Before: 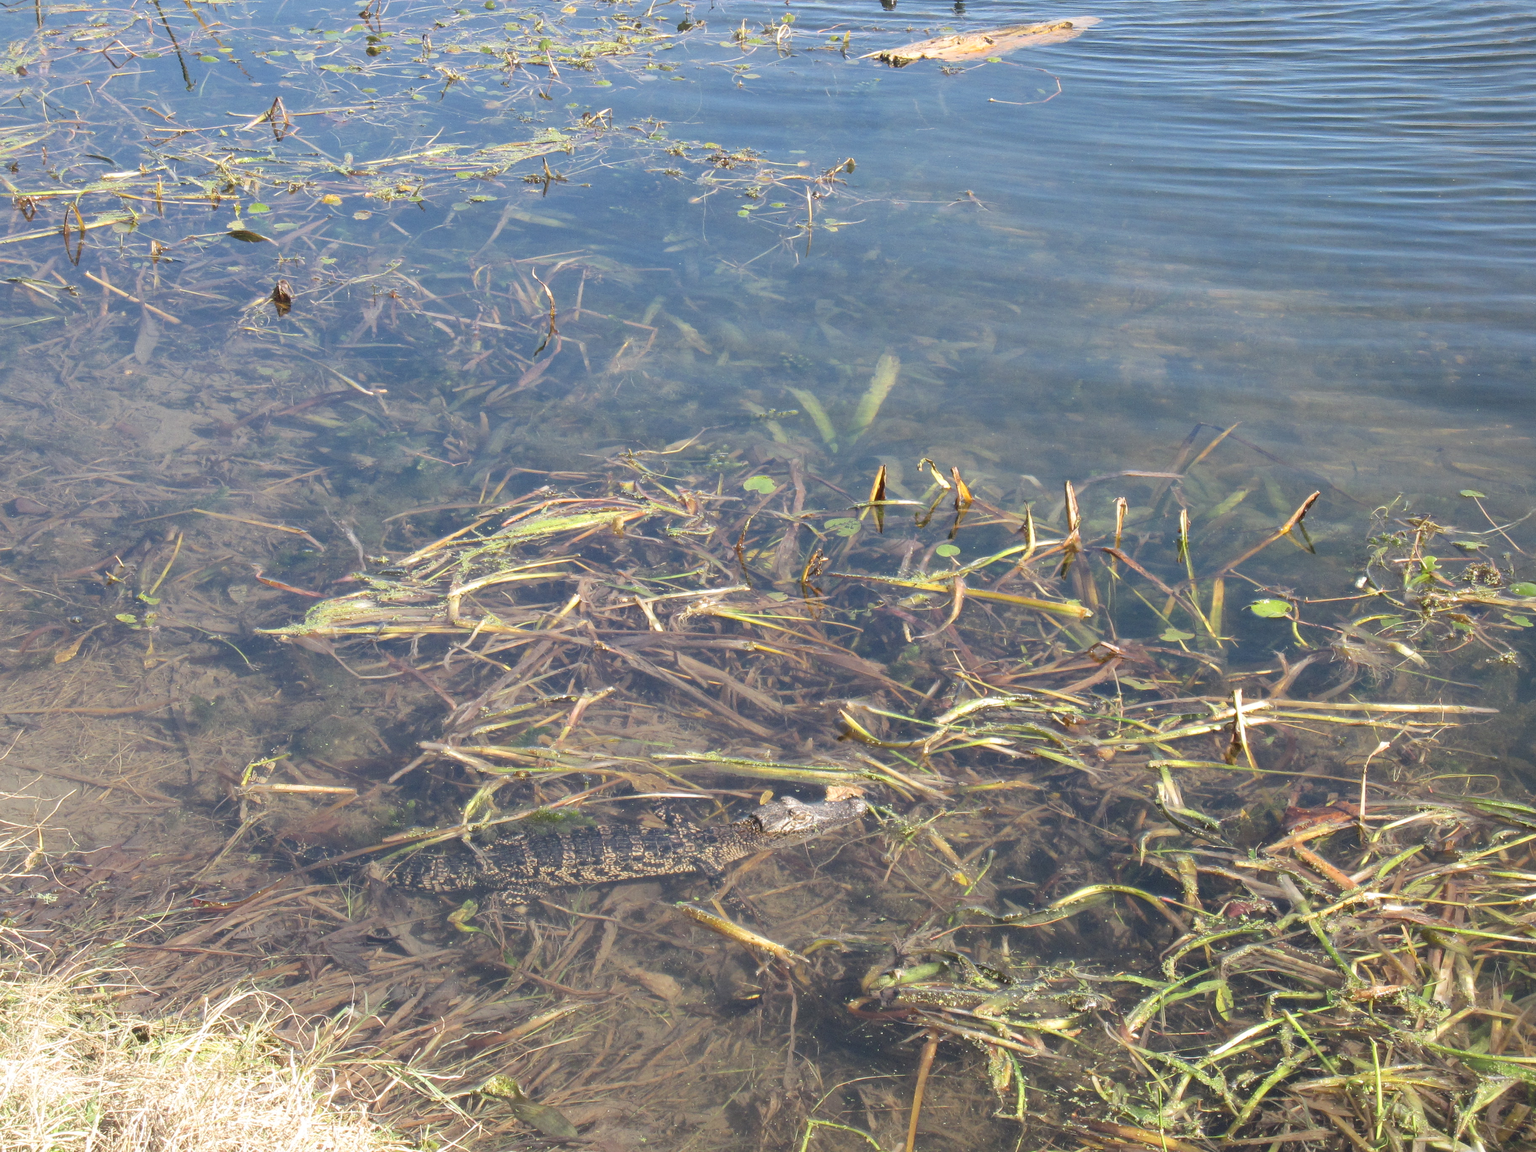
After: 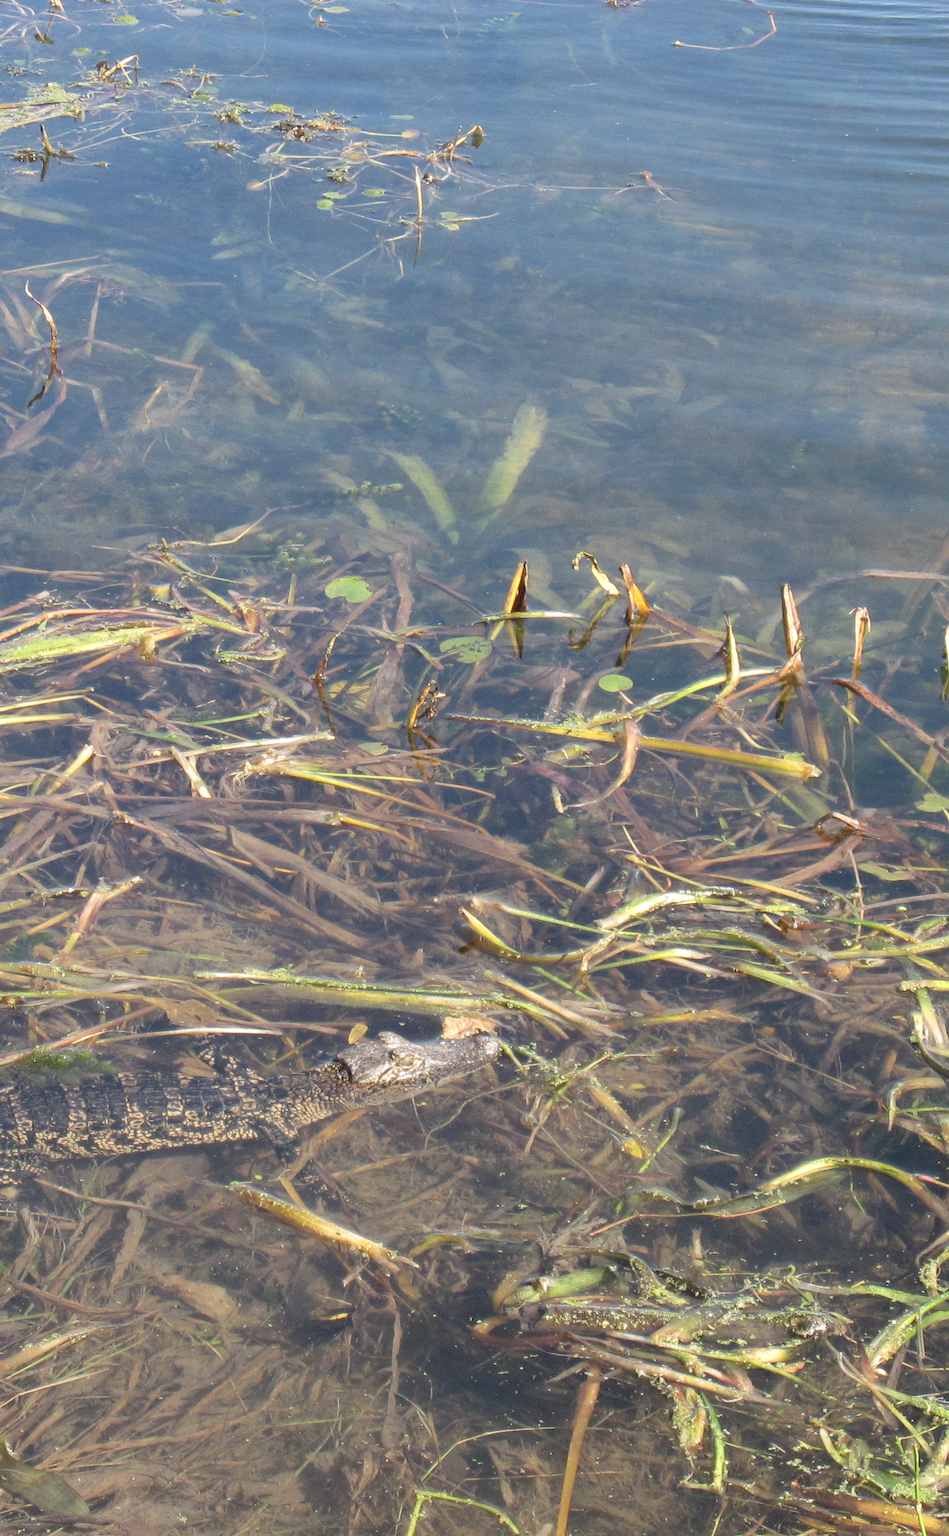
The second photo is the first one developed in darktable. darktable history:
crop: left 33.509%, top 6.053%, right 22.952%
